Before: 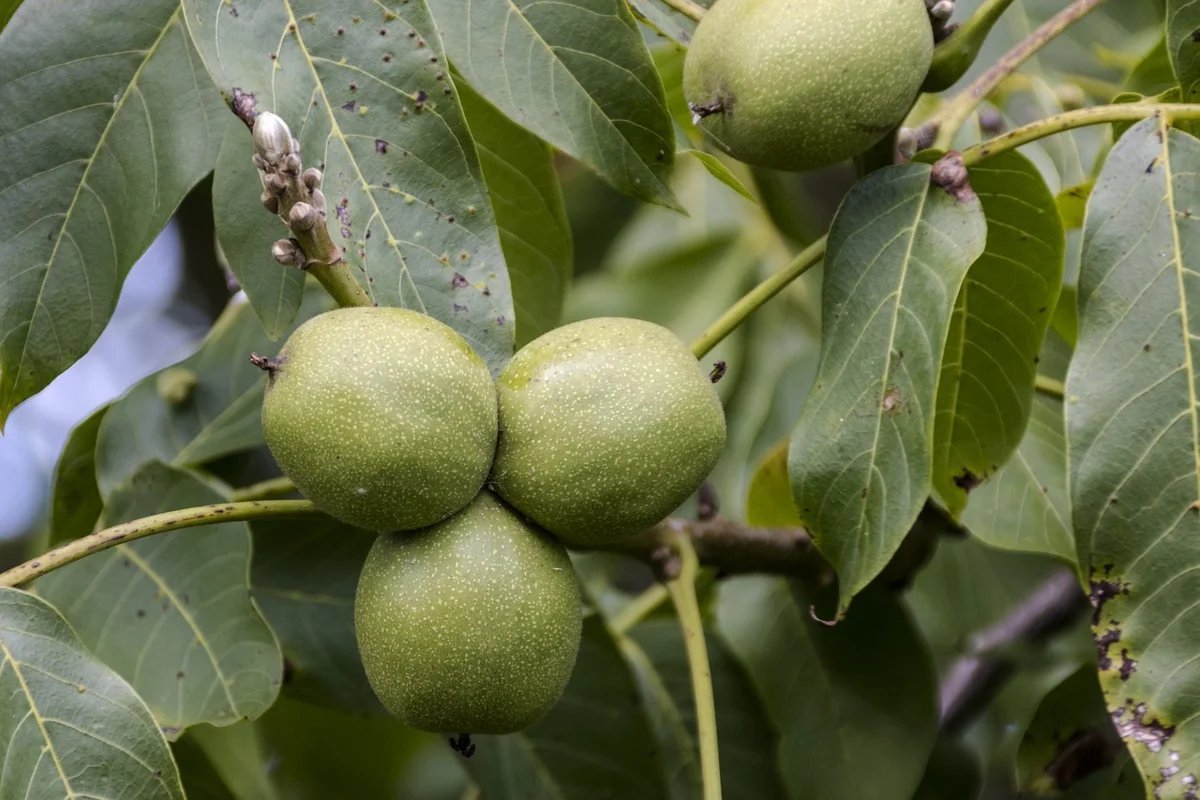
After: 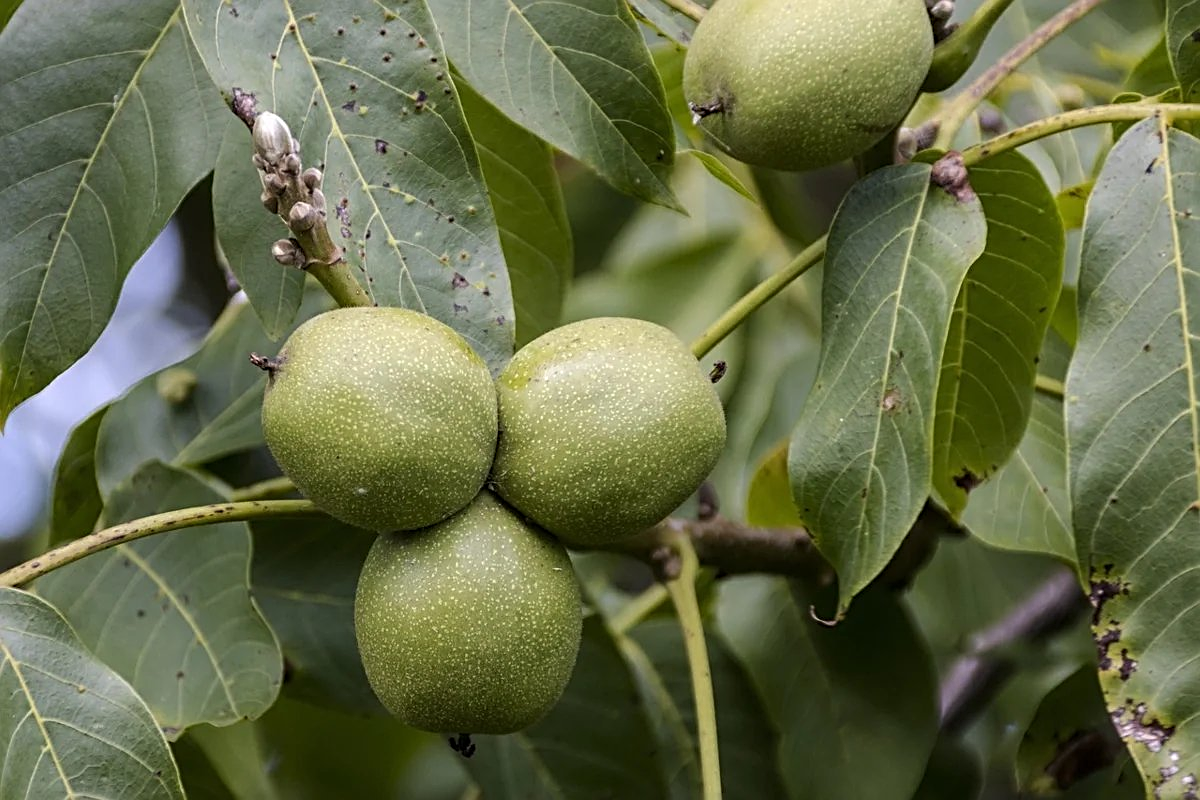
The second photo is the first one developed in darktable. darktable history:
sharpen: radius 2.724
